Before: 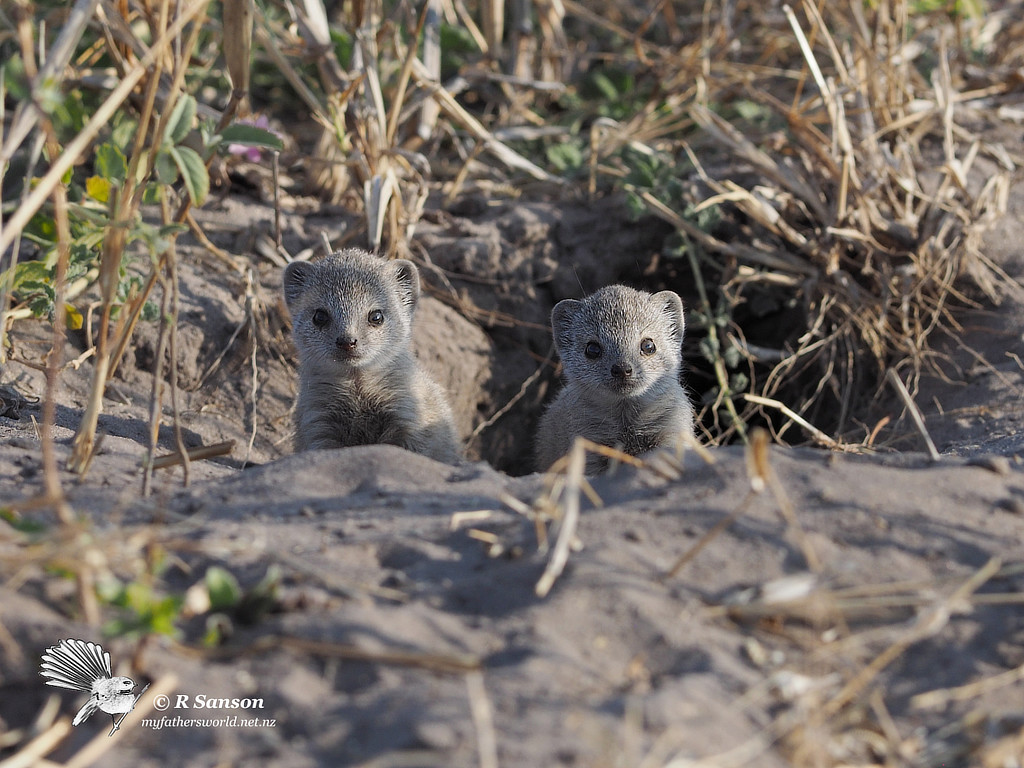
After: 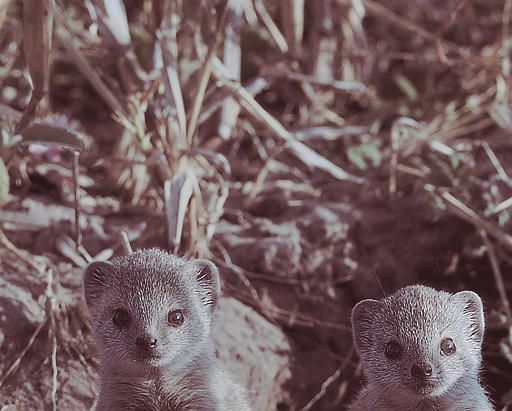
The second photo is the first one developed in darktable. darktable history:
crop: left 19.556%, right 30.401%, bottom 46.458%
shadows and highlights: low approximation 0.01, soften with gaussian
color calibration: x 0.37, y 0.377, temperature 4289.93 K
sharpen: radius 1
split-toning: highlights › hue 298.8°, highlights › saturation 0.73, compress 41.76%
tone curve: curves: ch0 [(0, 0) (0.003, 0.096) (0.011, 0.096) (0.025, 0.098) (0.044, 0.099) (0.069, 0.106) (0.1, 0.128) (0.136, 0.153) (0.177, 0.186) (0.224, 0.218) (0.277, 0.265) (0.335, 0.316) (0.399, 0.374) (0.468, 0.445) (0.543, 0.526) (0.623, 0.605) (0.709, 0.681) (0.801, 0.758) (0.898, 0.819) (1, 1)], preserve colors none
contrast brightness saturation: contrast -0.05, saturation -0.41
haze removal: strength -0.05
